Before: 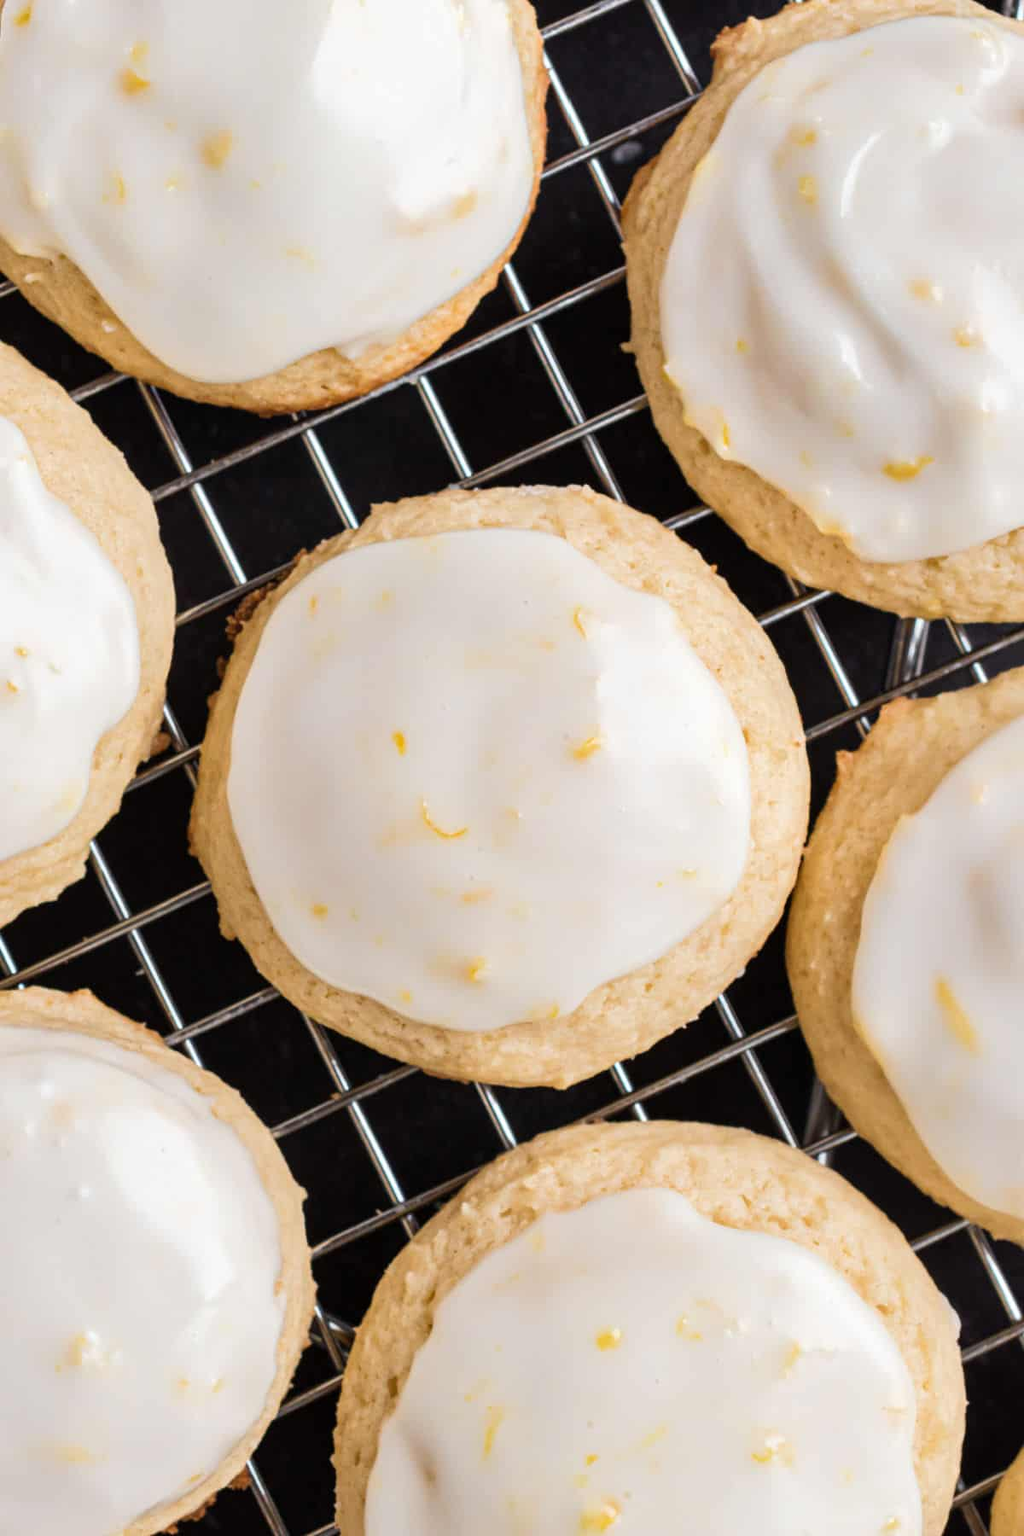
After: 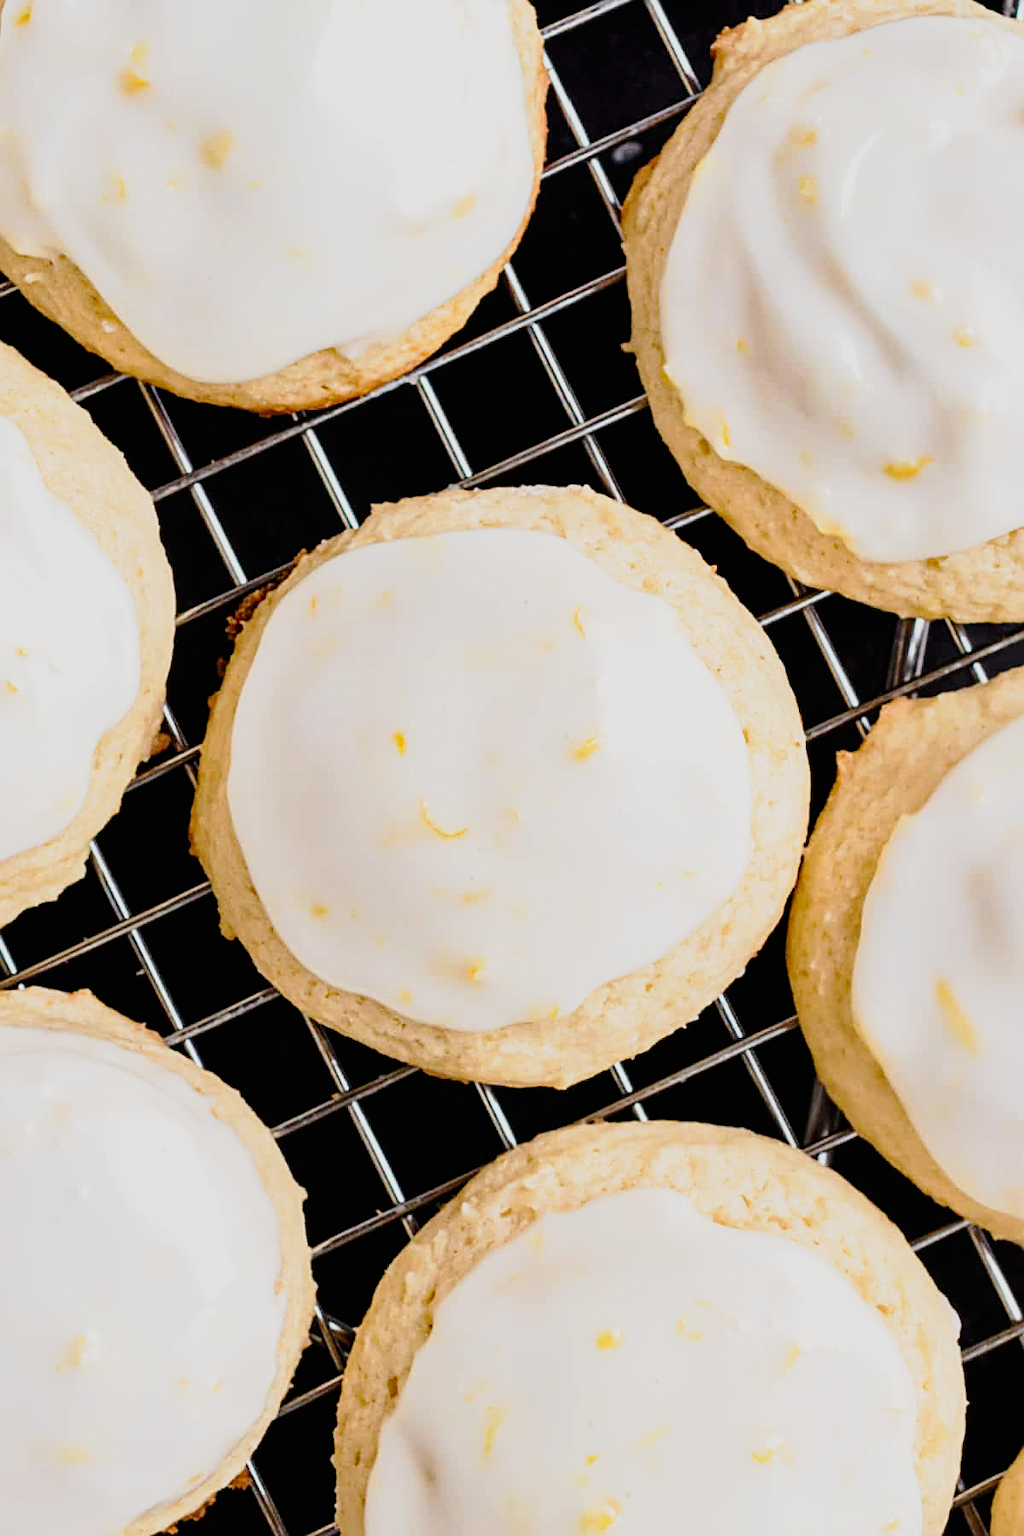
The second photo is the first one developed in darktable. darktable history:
sharpen: on, module defaults
tone curve: curves: ch0 [(0.003, 0.003) (0.104, 0.026) (0.236, 0.181) (0.401, 0.443) (0.495, 0.55) (0.625, 0.67) (0.819, 0.841) (0.96, 0.899)]; ch1 [(0, 0) (0.161, 0.092) (0.37, 0.302) (0.424, 0.402) (0.45, 0.466) (0.495, 0.51) (0.573, 0.571) (0.638, 0.641) (0.751, 0.741) (1, 1)]; ch2 [(0, 0) (0.352, 0.403) (0.466, 0.443) (0.524, 0.526) (0.56, 0.556) (1, 1)], preserve colors none
